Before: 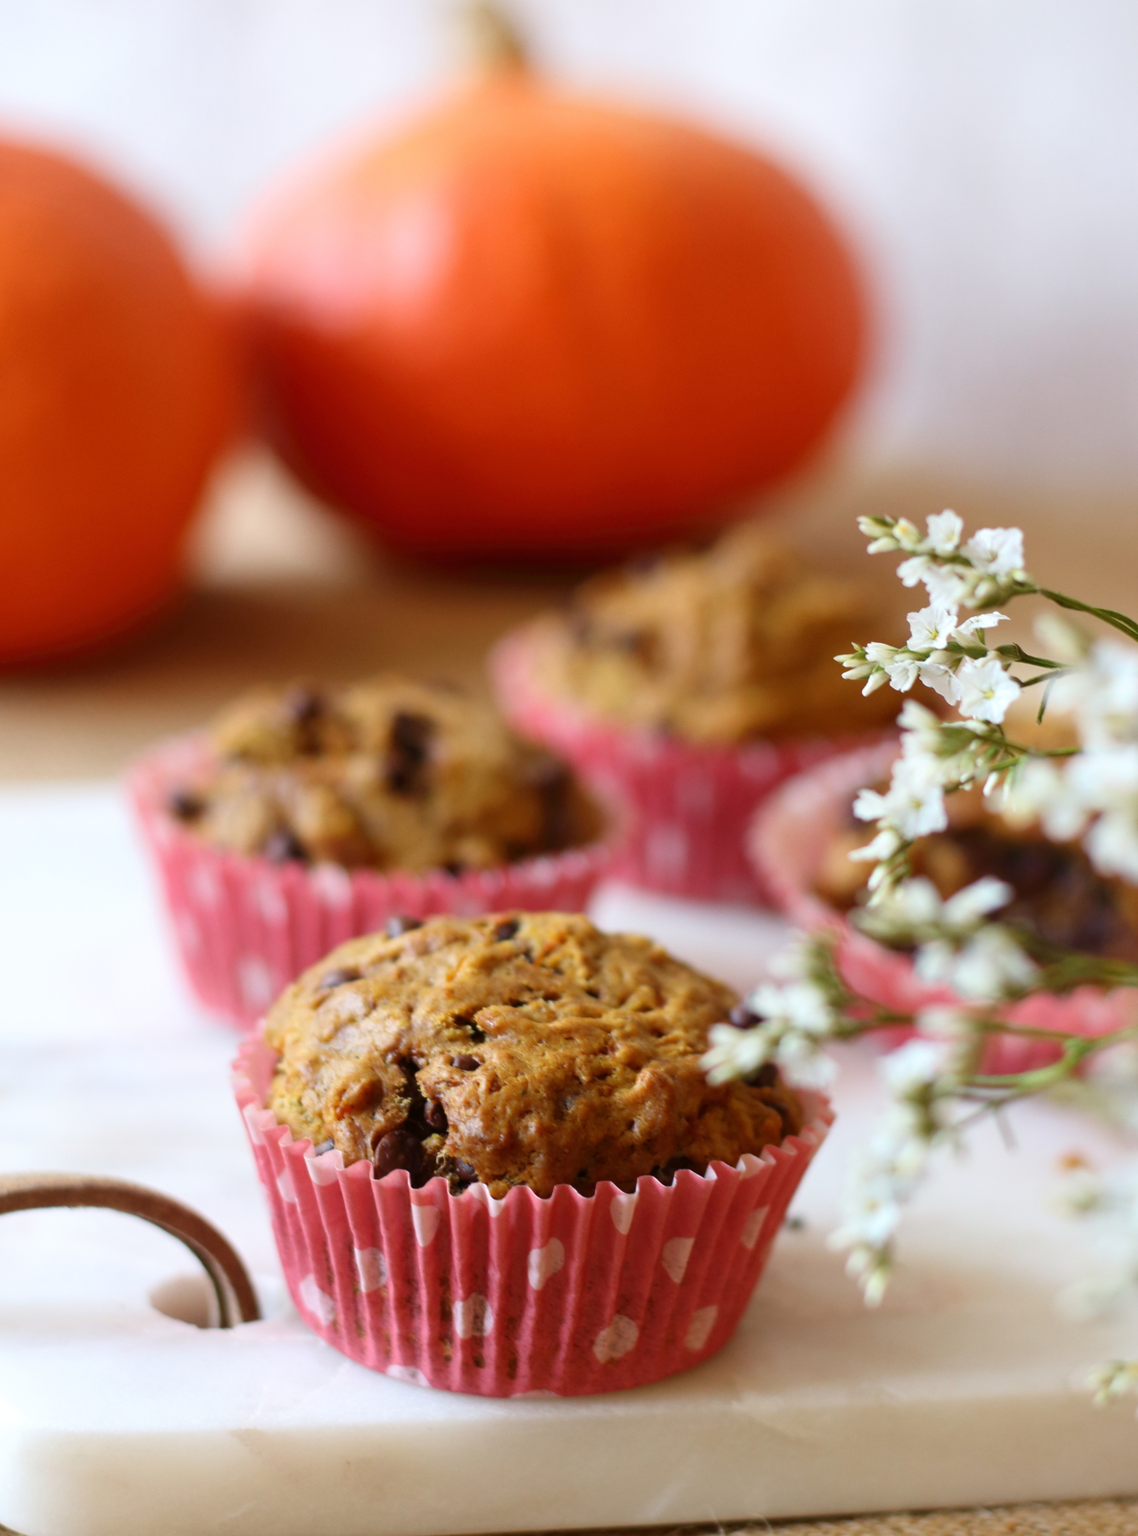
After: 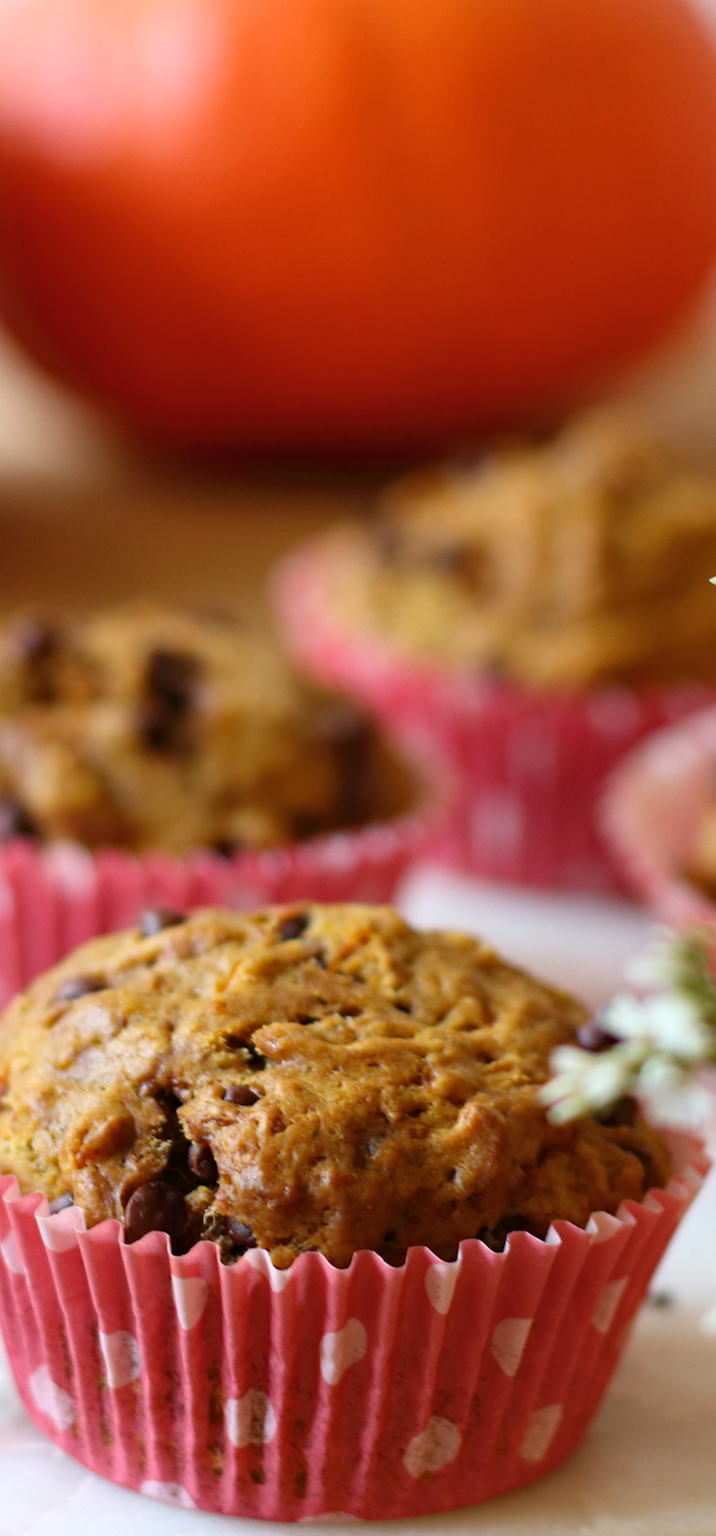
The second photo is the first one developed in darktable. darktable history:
crop and rotate: angle 0.02°, left 24.353%, top 13.219%, right 26.156%, bottom 8.224%
color balance rgb: saturation formula JzAzBz (2021)
haze removal: compatibility mode true, adaptive false
